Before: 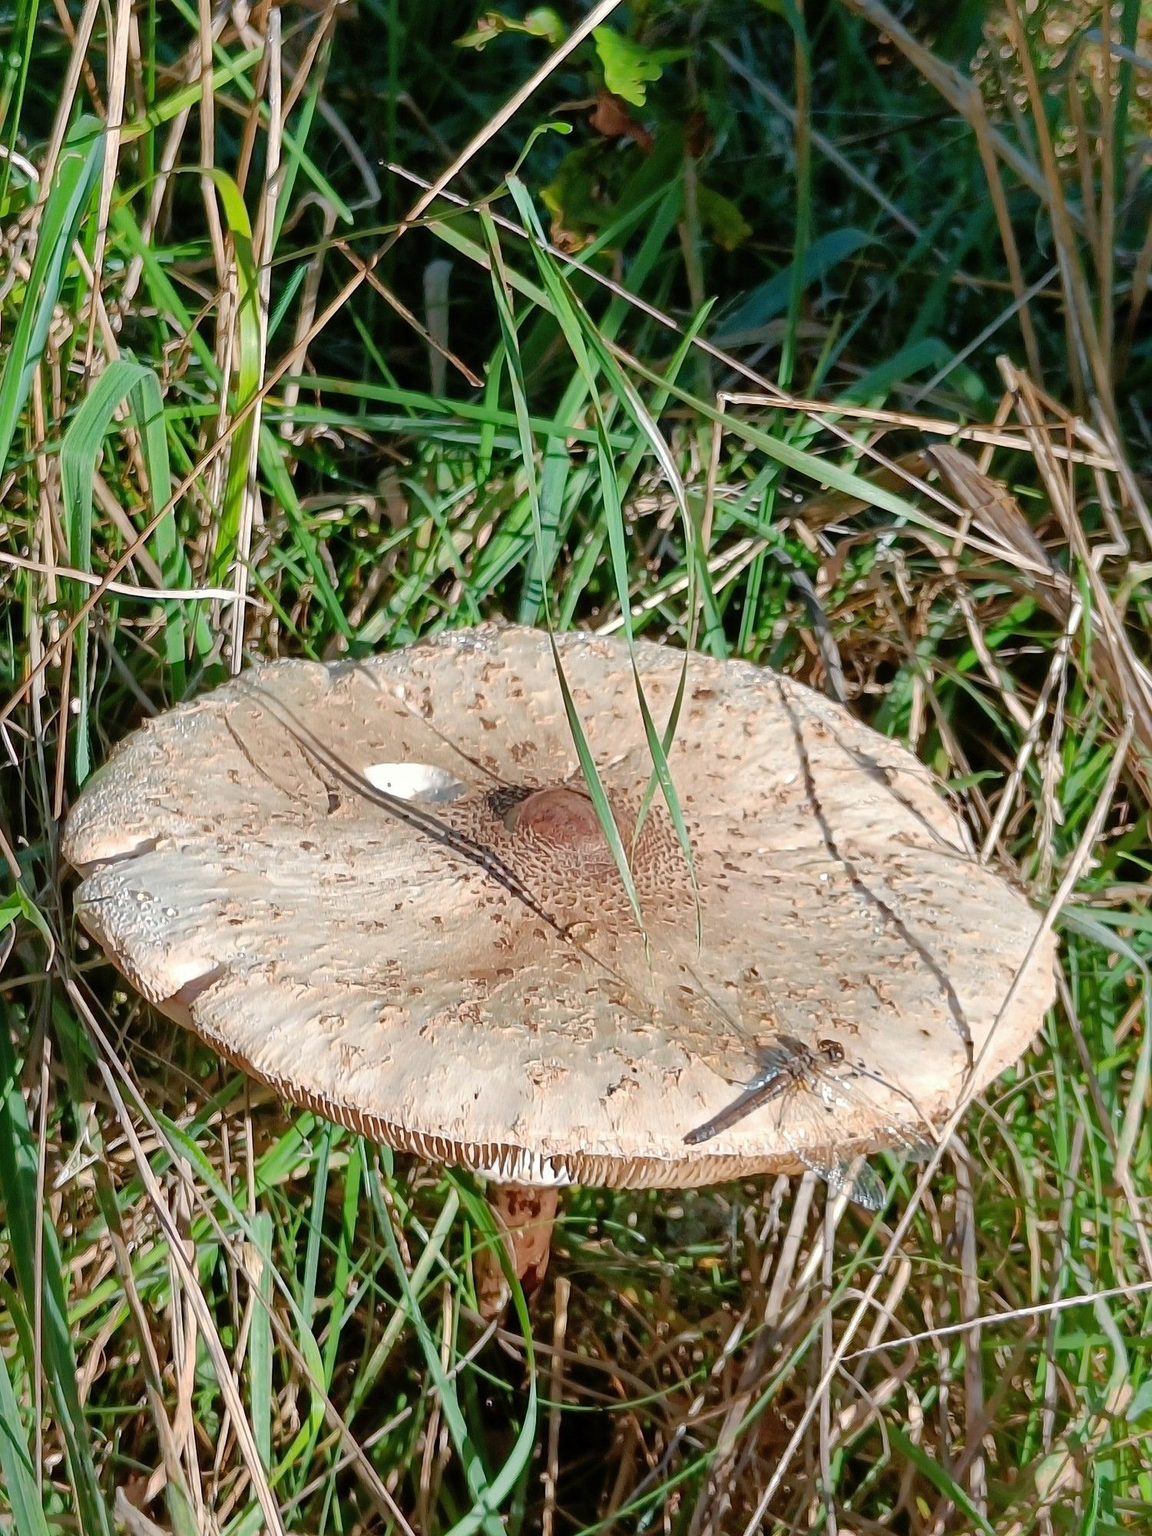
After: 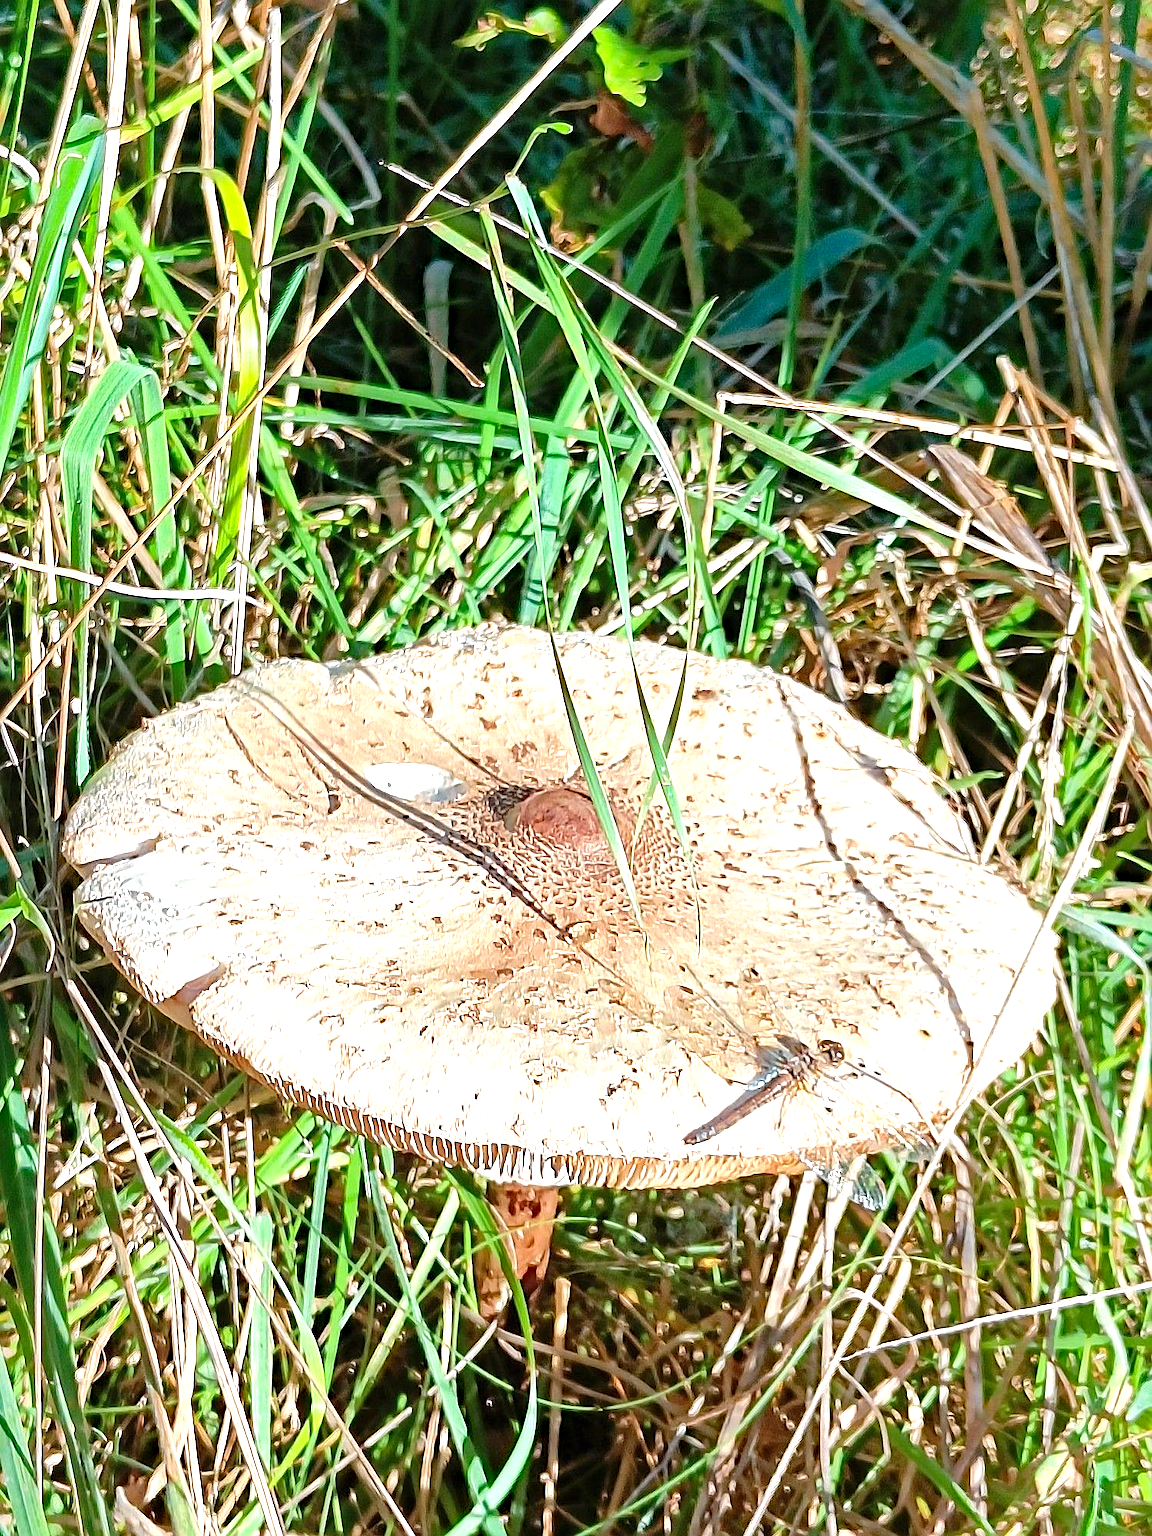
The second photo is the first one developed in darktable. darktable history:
haze removal: strength 0.286, distance 0.248, compatibility mode true, adaptive false
exposure: black level correction 0, exposure 1.199 EV, compensate exposure bias true, compensate highlight preservation false
sharpen: on, module defaults
